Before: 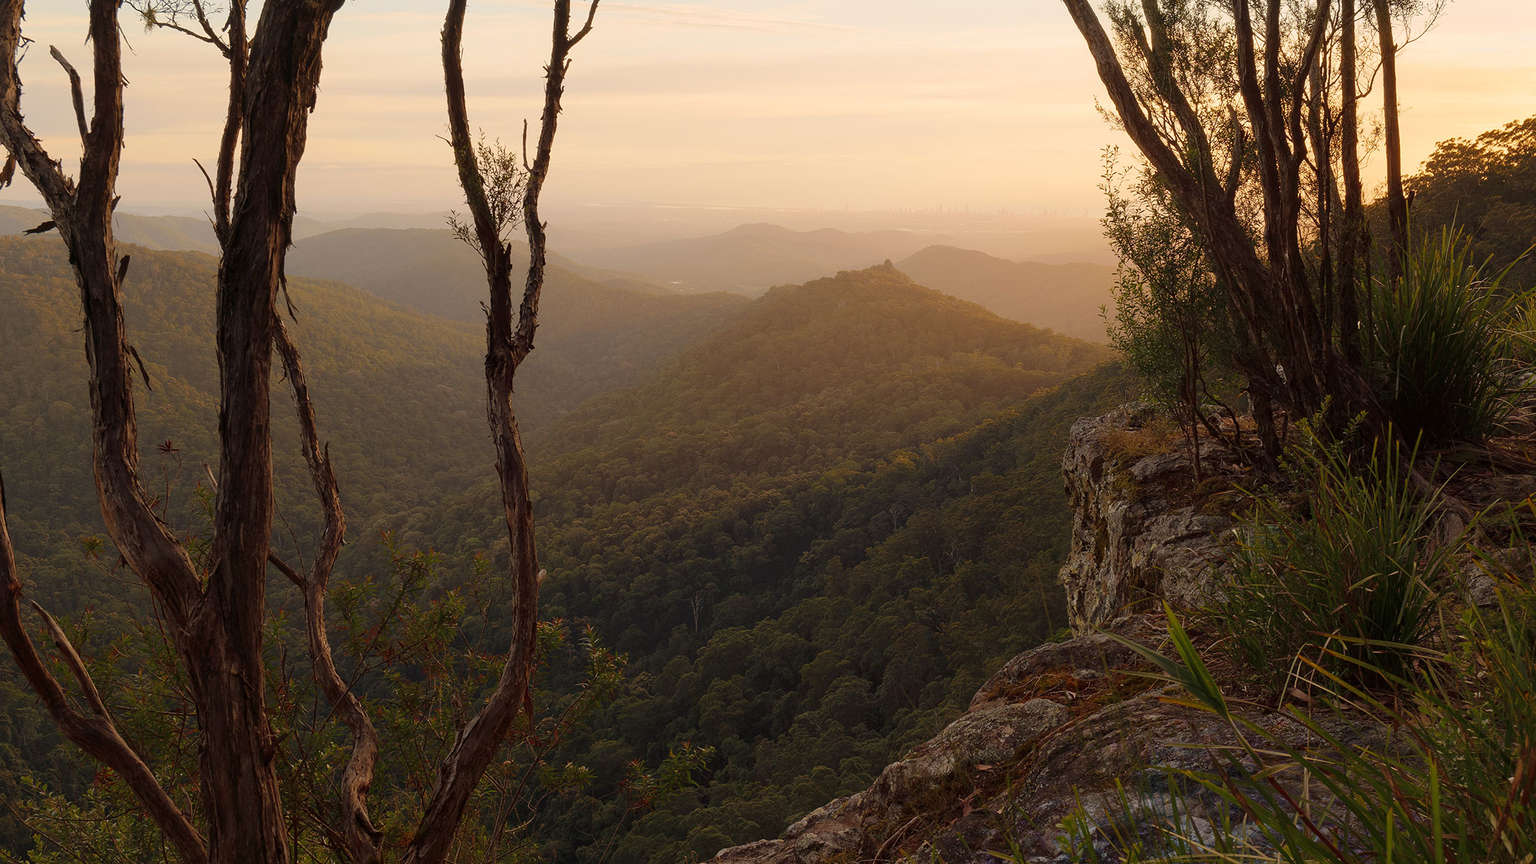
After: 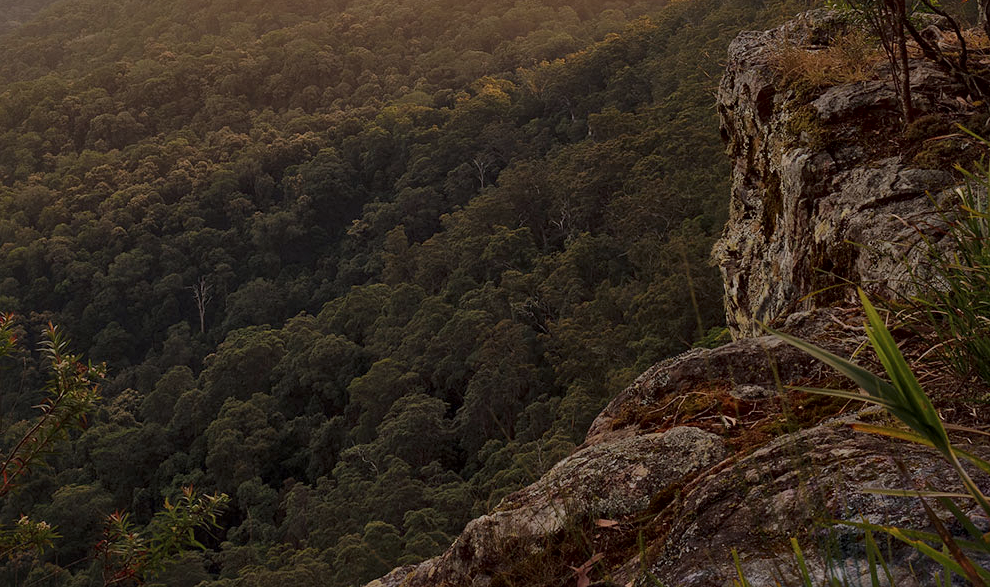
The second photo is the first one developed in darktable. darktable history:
crop: left 35.976%, top 45.819%, right 18.162%, bottom 5.807%
local contrast: mode bilateral grid, contrast 20, coarseness 50, detail 159%, midtone range 0.2
white balance: red 0.983, blue 1.036
